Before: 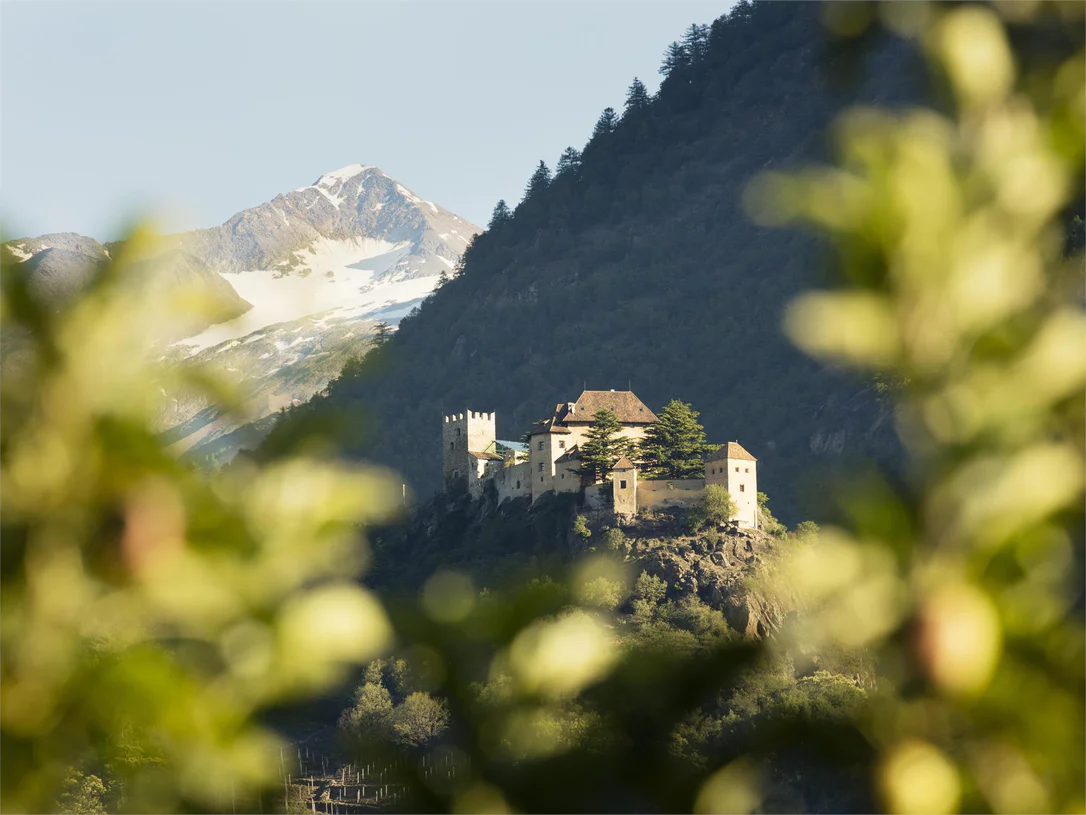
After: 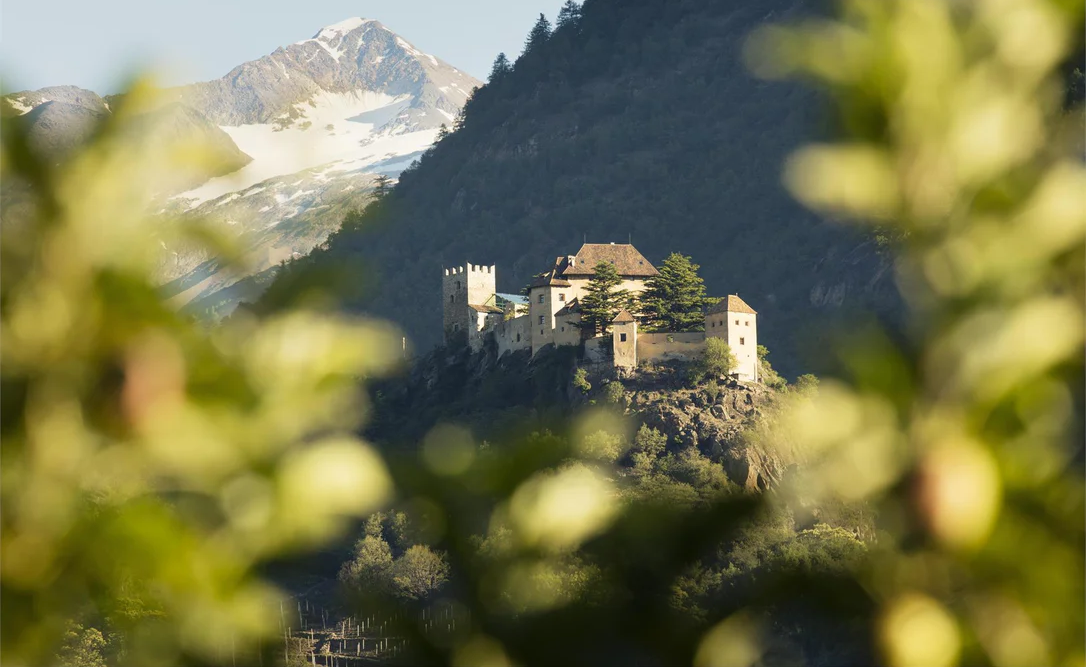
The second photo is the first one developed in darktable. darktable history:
crop and rotate: top 18.137%
local contrast: mode bilateral grid, contrast 99, coarseness 99, detail 95%, midtone range 0.2
